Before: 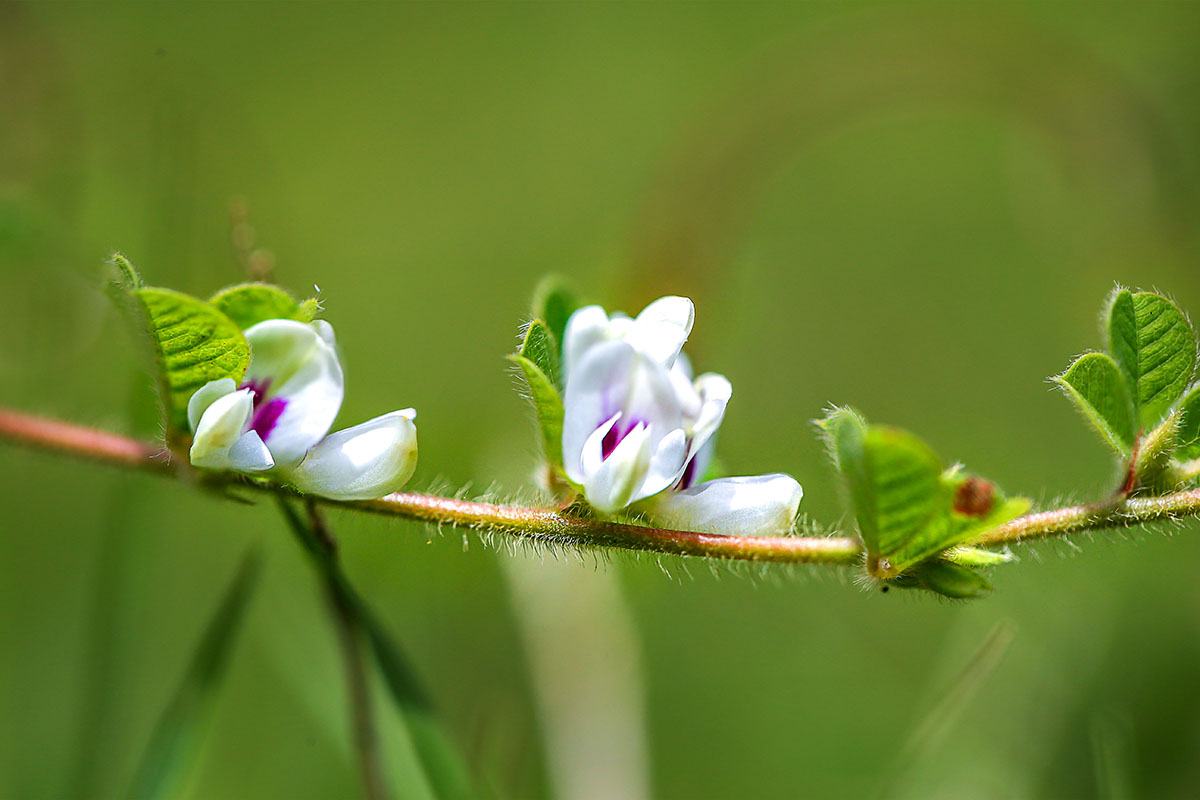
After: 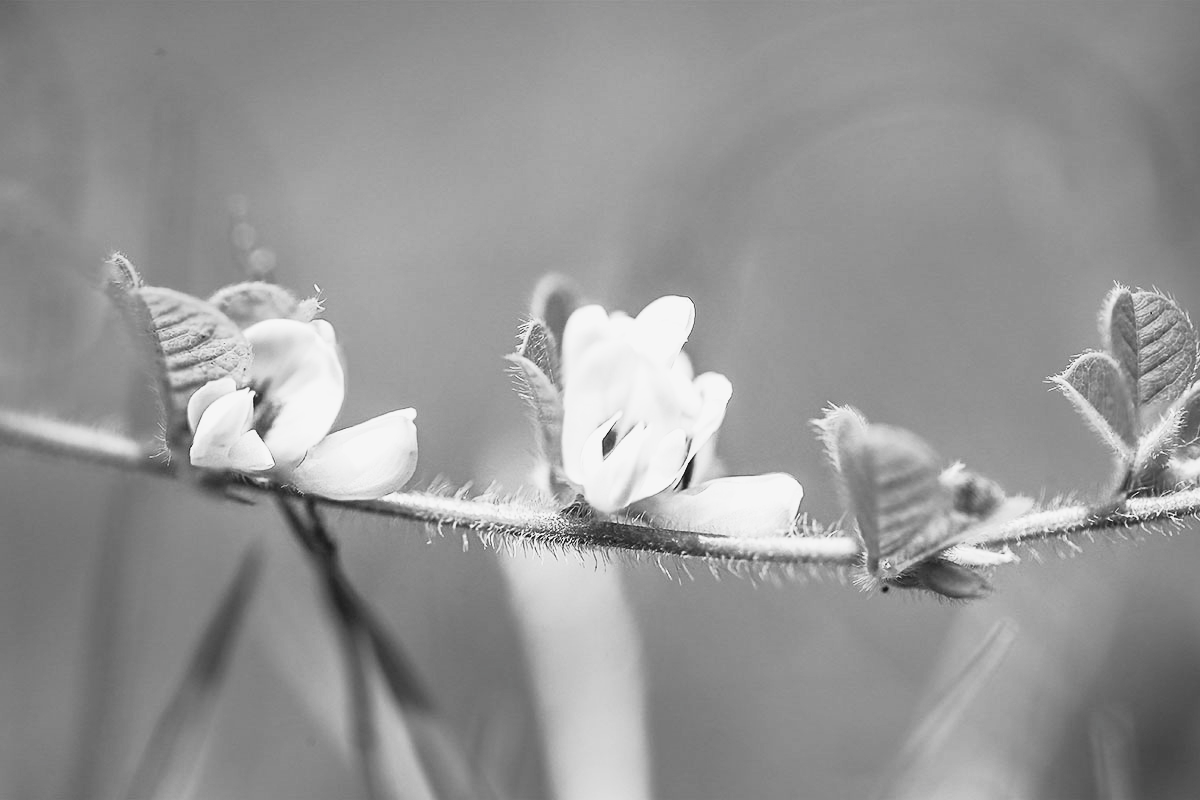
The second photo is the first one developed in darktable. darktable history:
tone curve: curves: ch0 [(0, 0.052) (0.207, 0.35) (0.392, 0.592) (0.54, 0.803) (0.725, 0.922) (0.99, 0.974)], color space Lab, independent channels, preserve colors none
color calibration "t3mujinpack channel mixer": output gray [0.18, 0.41, 0.41, 0], gray › normalize channels true, illuminant same as pipeline (D50), adaptation XYZ, x 0.346, y 0.359, gamut compression 0
